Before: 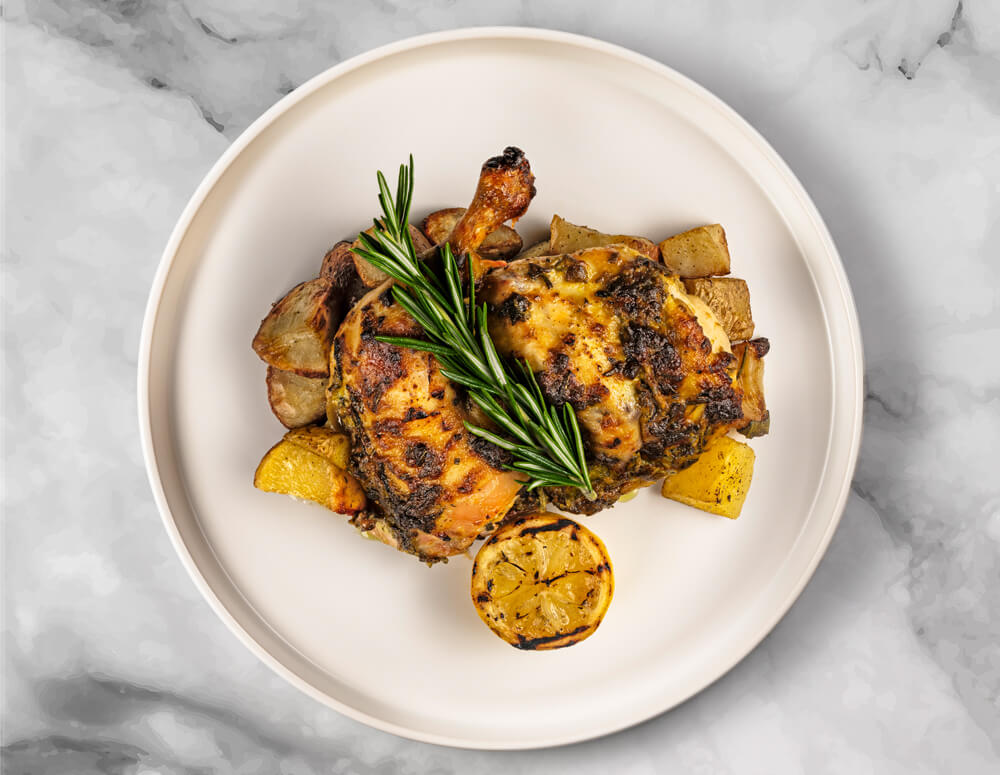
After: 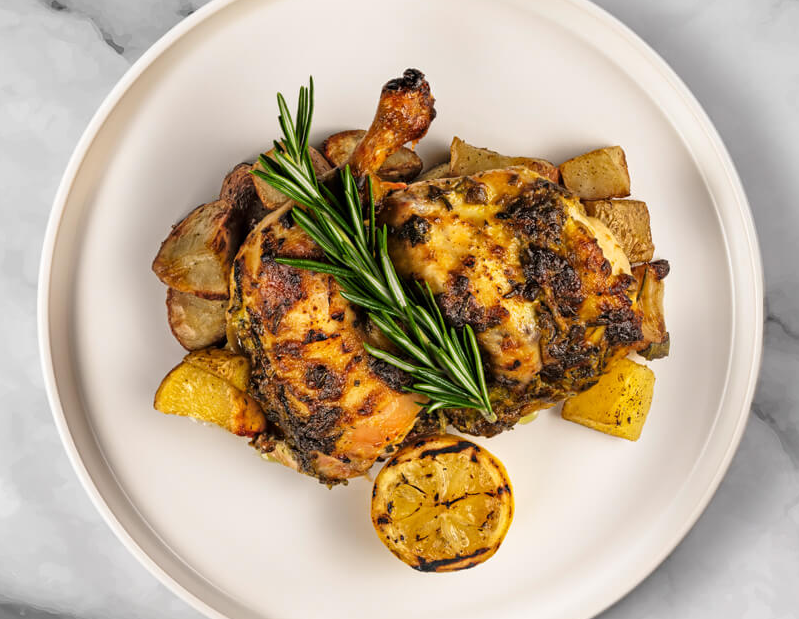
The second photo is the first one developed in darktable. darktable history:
crop and rotate: left 10.071%, top 10.071%, right 10.02%, bottom 10.02%
